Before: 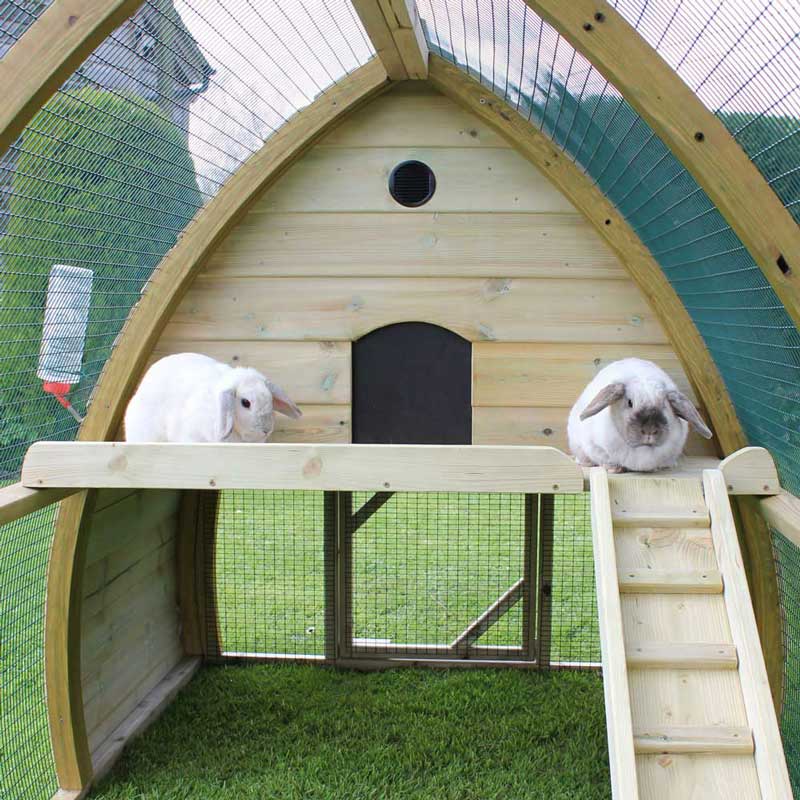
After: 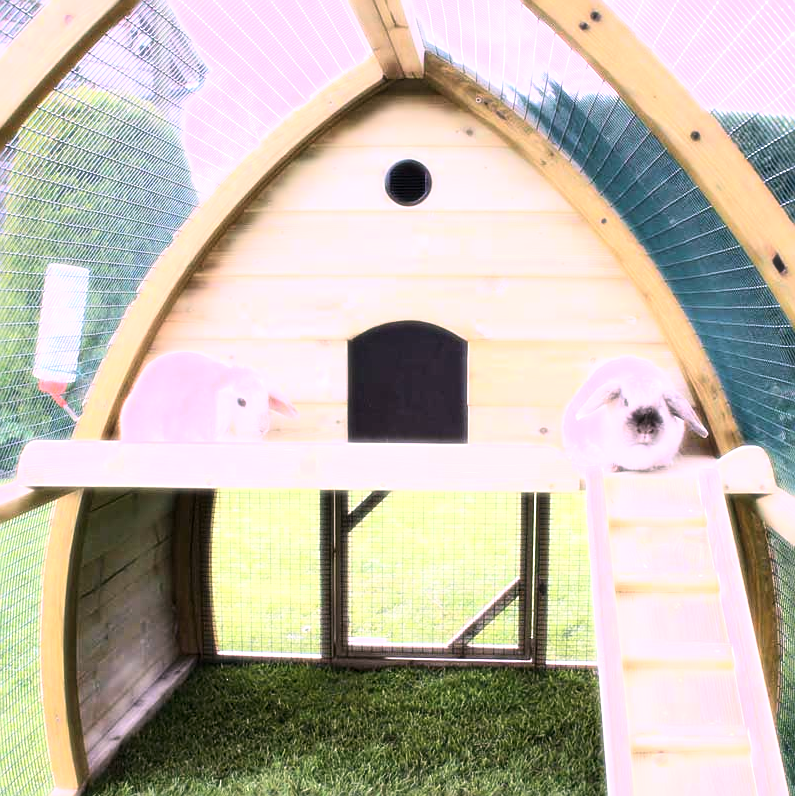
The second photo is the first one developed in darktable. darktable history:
exposure: compensate highlight preservation false
crop and rotate: left 0.614%, top 0.179%, bottom 0.309%
white balance: red 1.188, blue 1.11
tone equalizer: -8 EV -0.75 EV, -7 EV -0.7 EV, -6 EV -0.6 EV, -5 EV -0.4 EV, -3 EV 0.4 EV, -2 EV 0.6 EV, -1 EV 0.7 EV, +0 EV 0.75 EV, edges refinement/feathering 500, mask exposure compensation -1.57 EV, preserve details no
sharpen: on, module defaults
bloom: size 0%, threshold 54.82%, strength 8.31%
